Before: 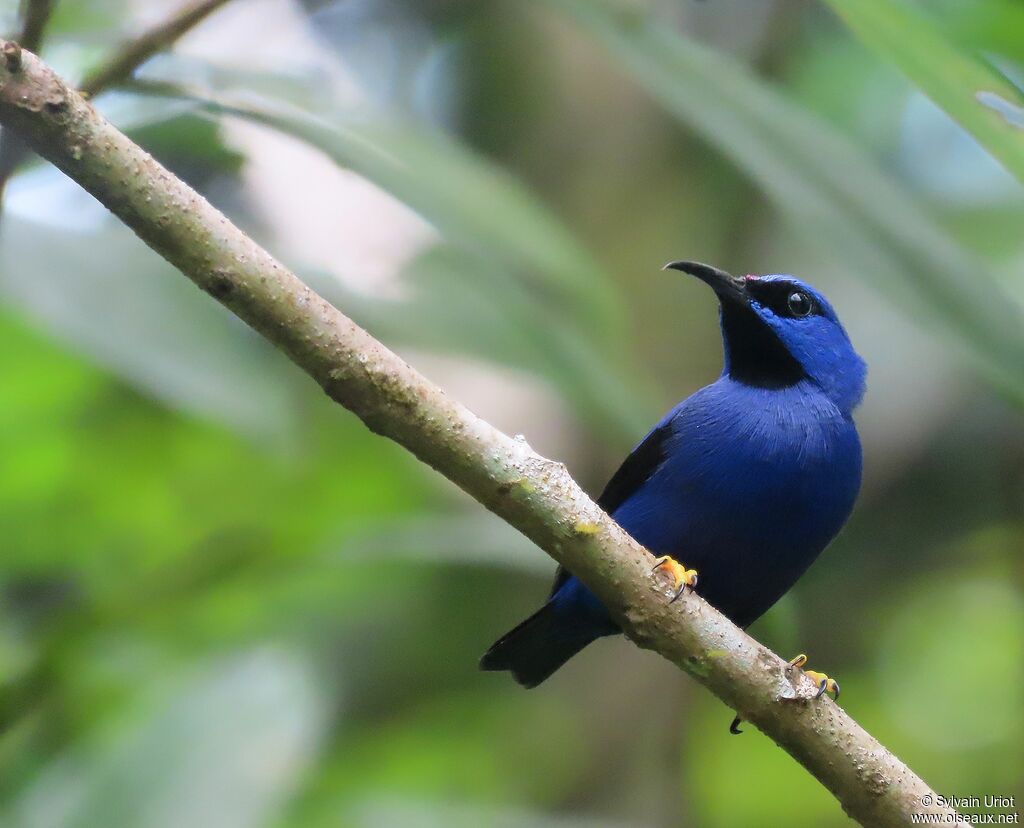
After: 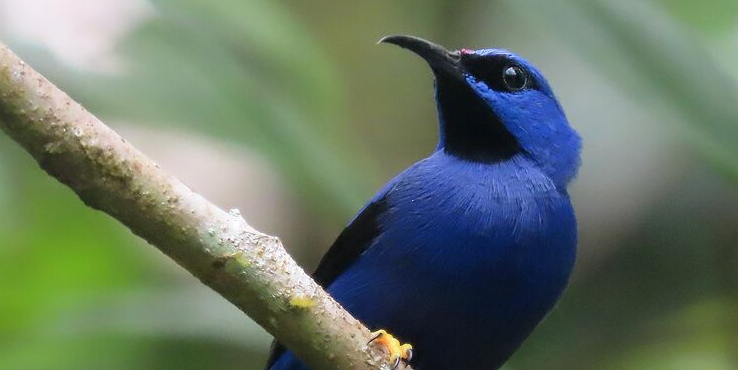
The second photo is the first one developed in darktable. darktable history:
tone equalizer: on, module defaults
crop and rotate: left 27.888%, top 27.442%, bottom 27.754%
